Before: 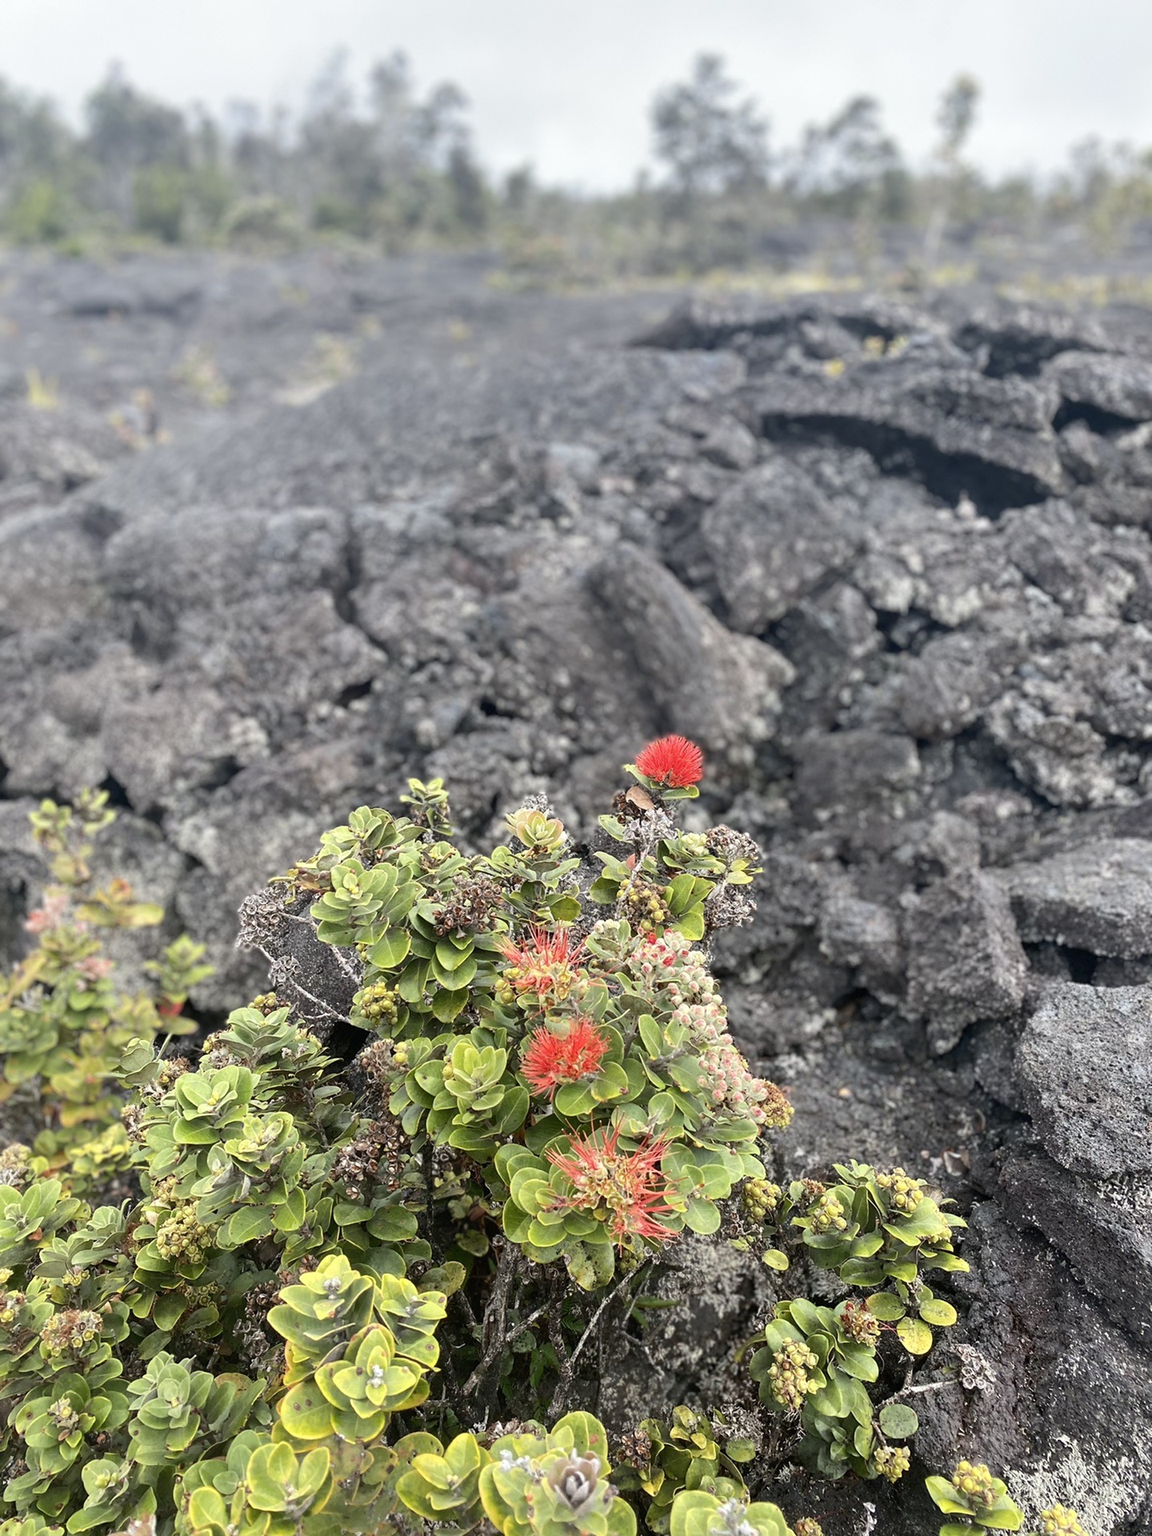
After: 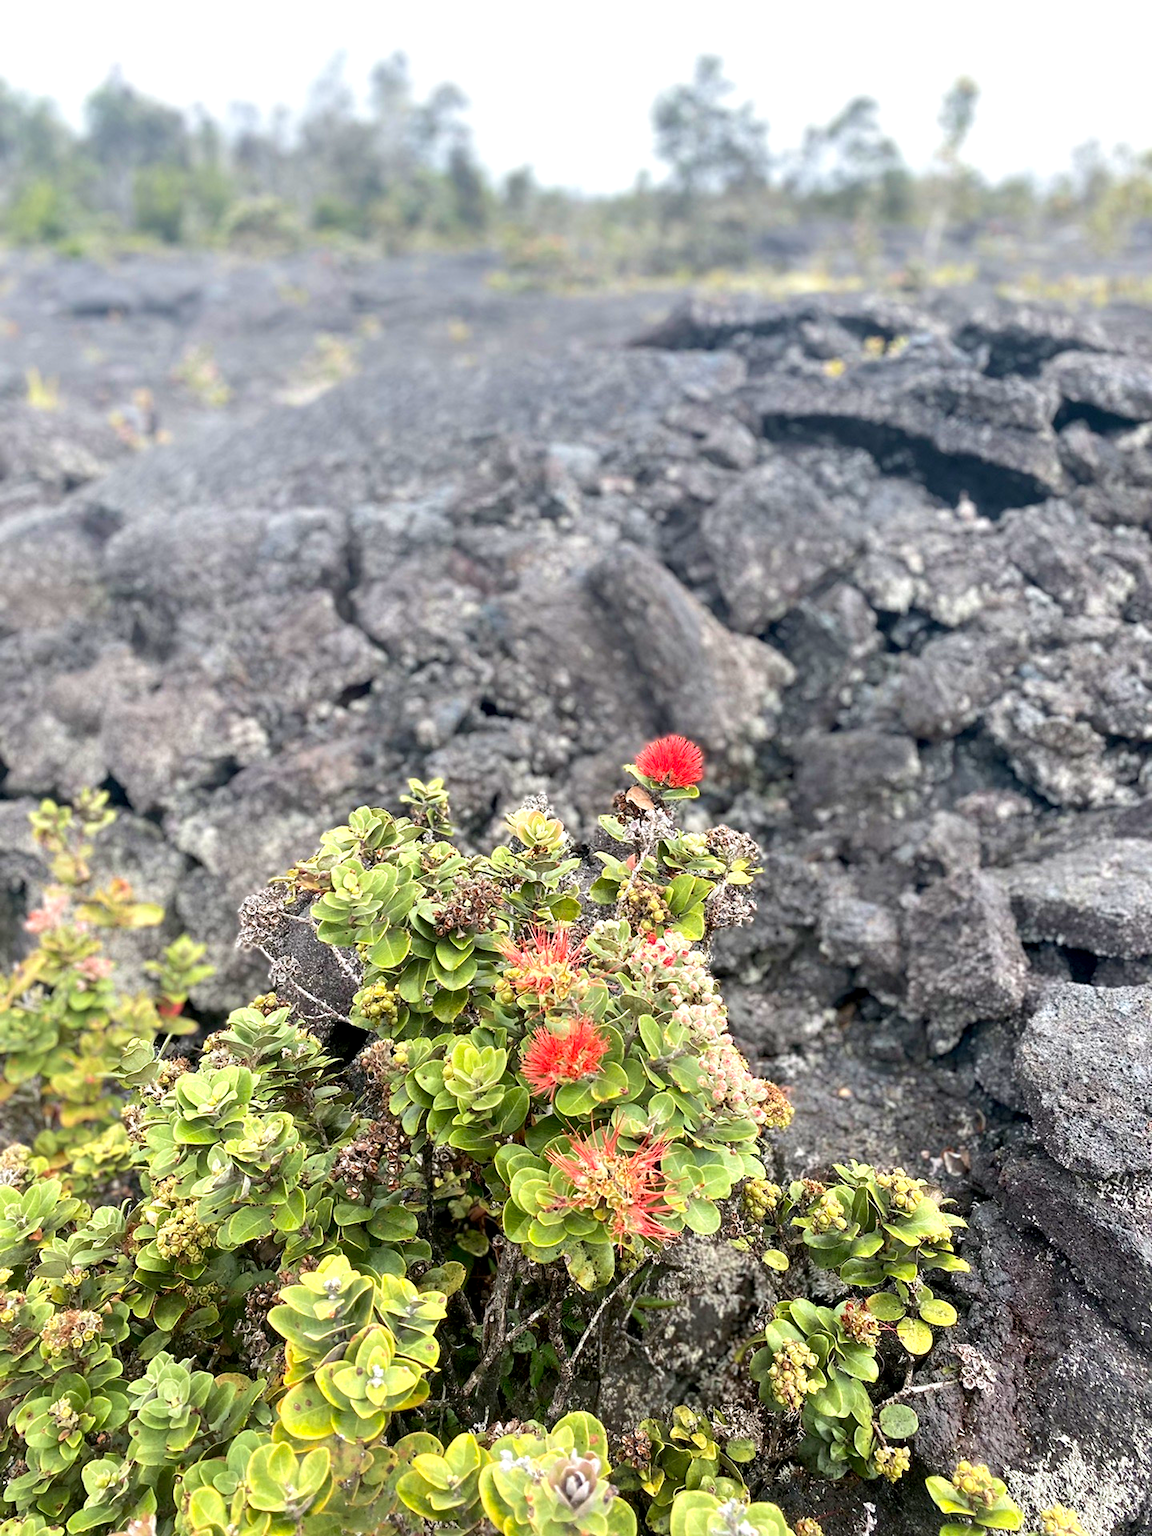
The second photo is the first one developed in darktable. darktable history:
exposure: black level correction 0.005, exposure 0.417 EV, compensate highlight preservation false
velvia: on, module defaults
